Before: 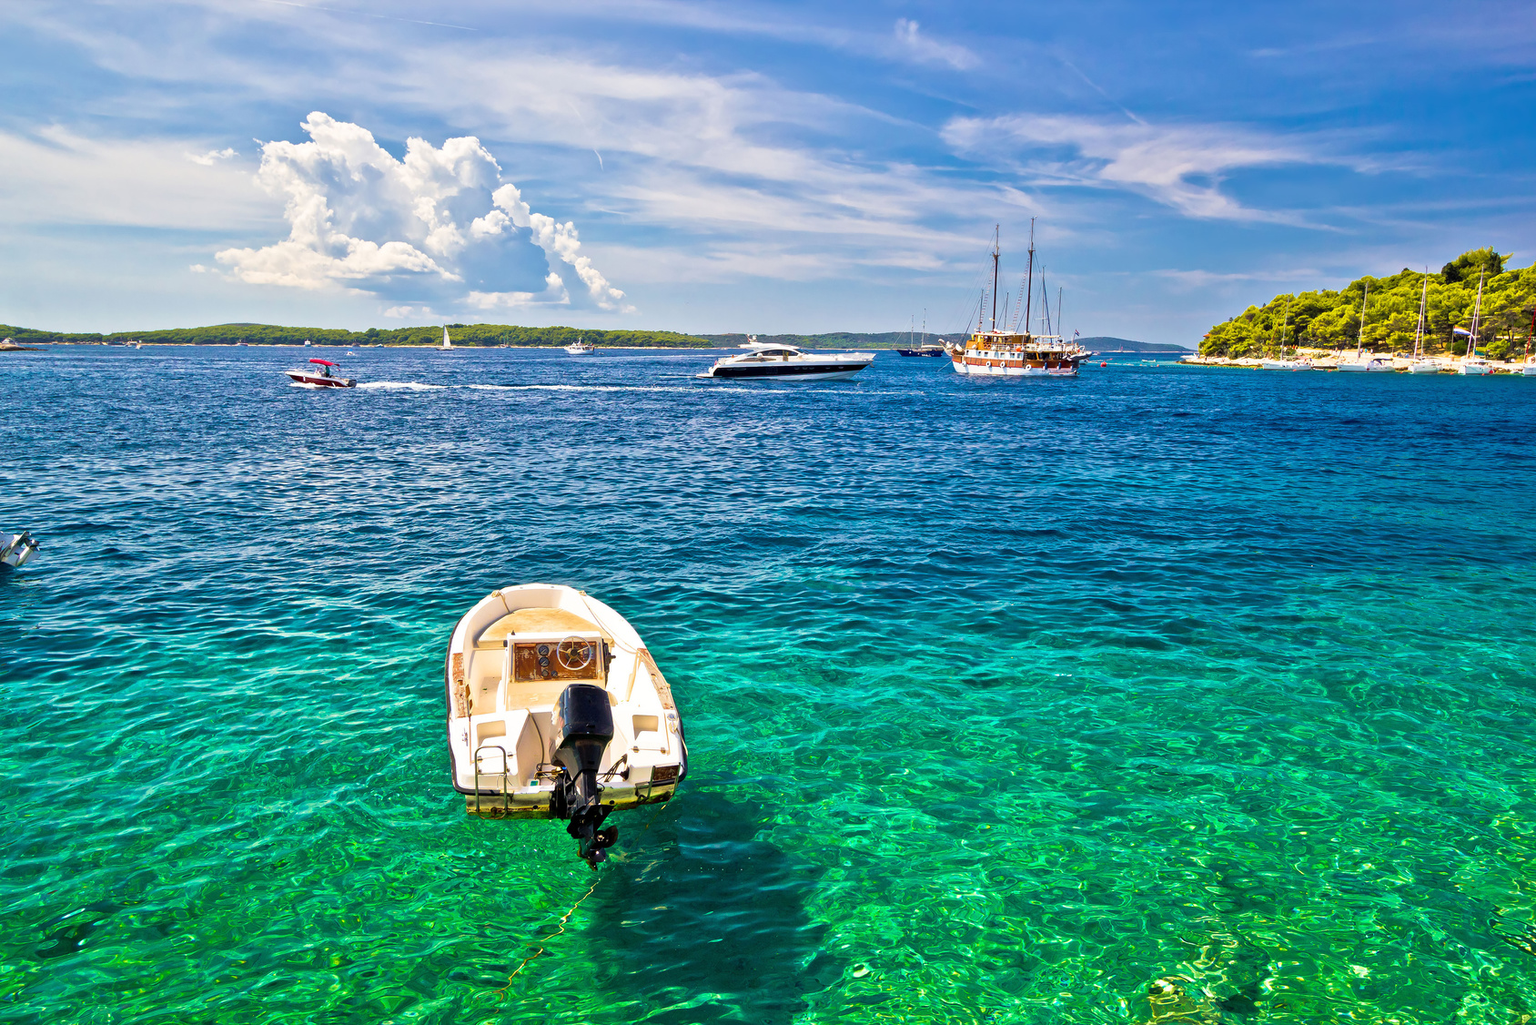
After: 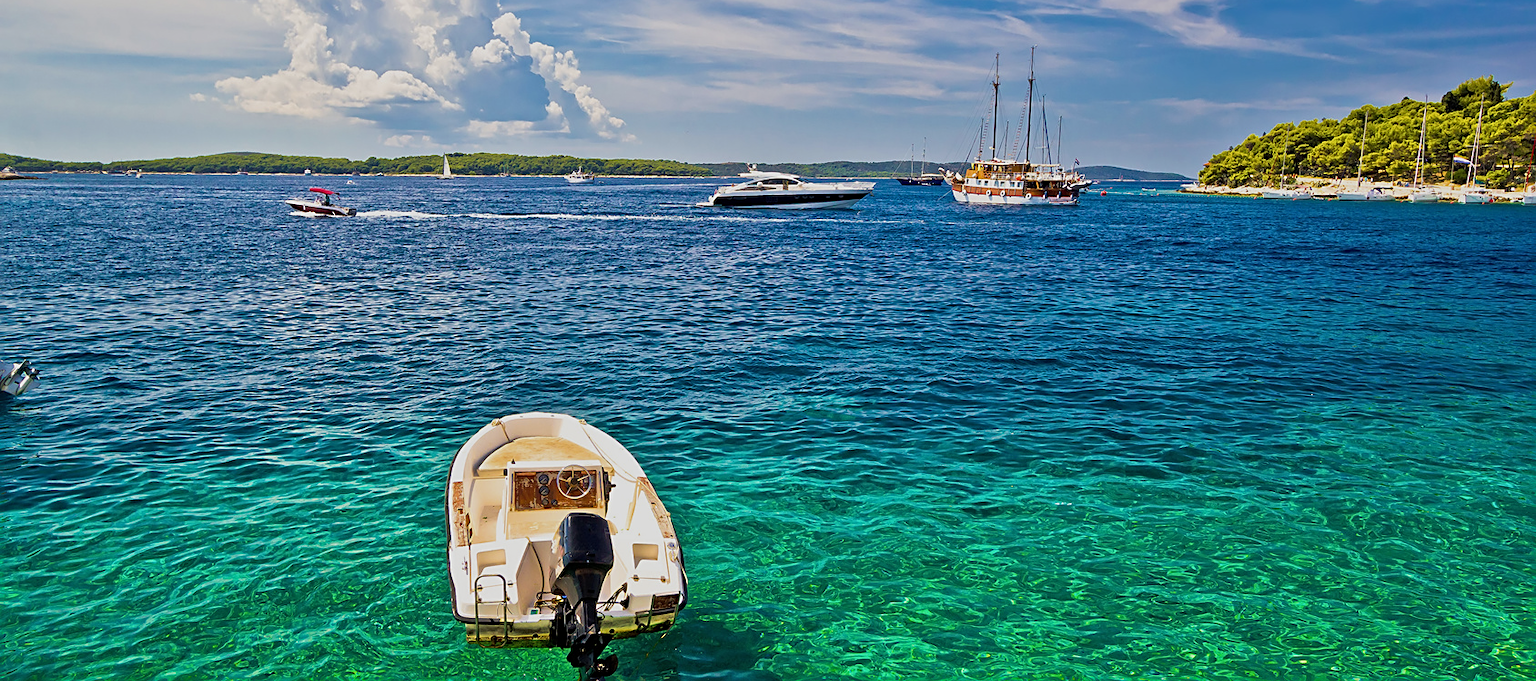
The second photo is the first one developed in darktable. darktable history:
exposure: exposure -0.492 EV, compensate highlight preservation false
sharpen: on, module defaults
crop: top 16.727%, bottom 16.727%
